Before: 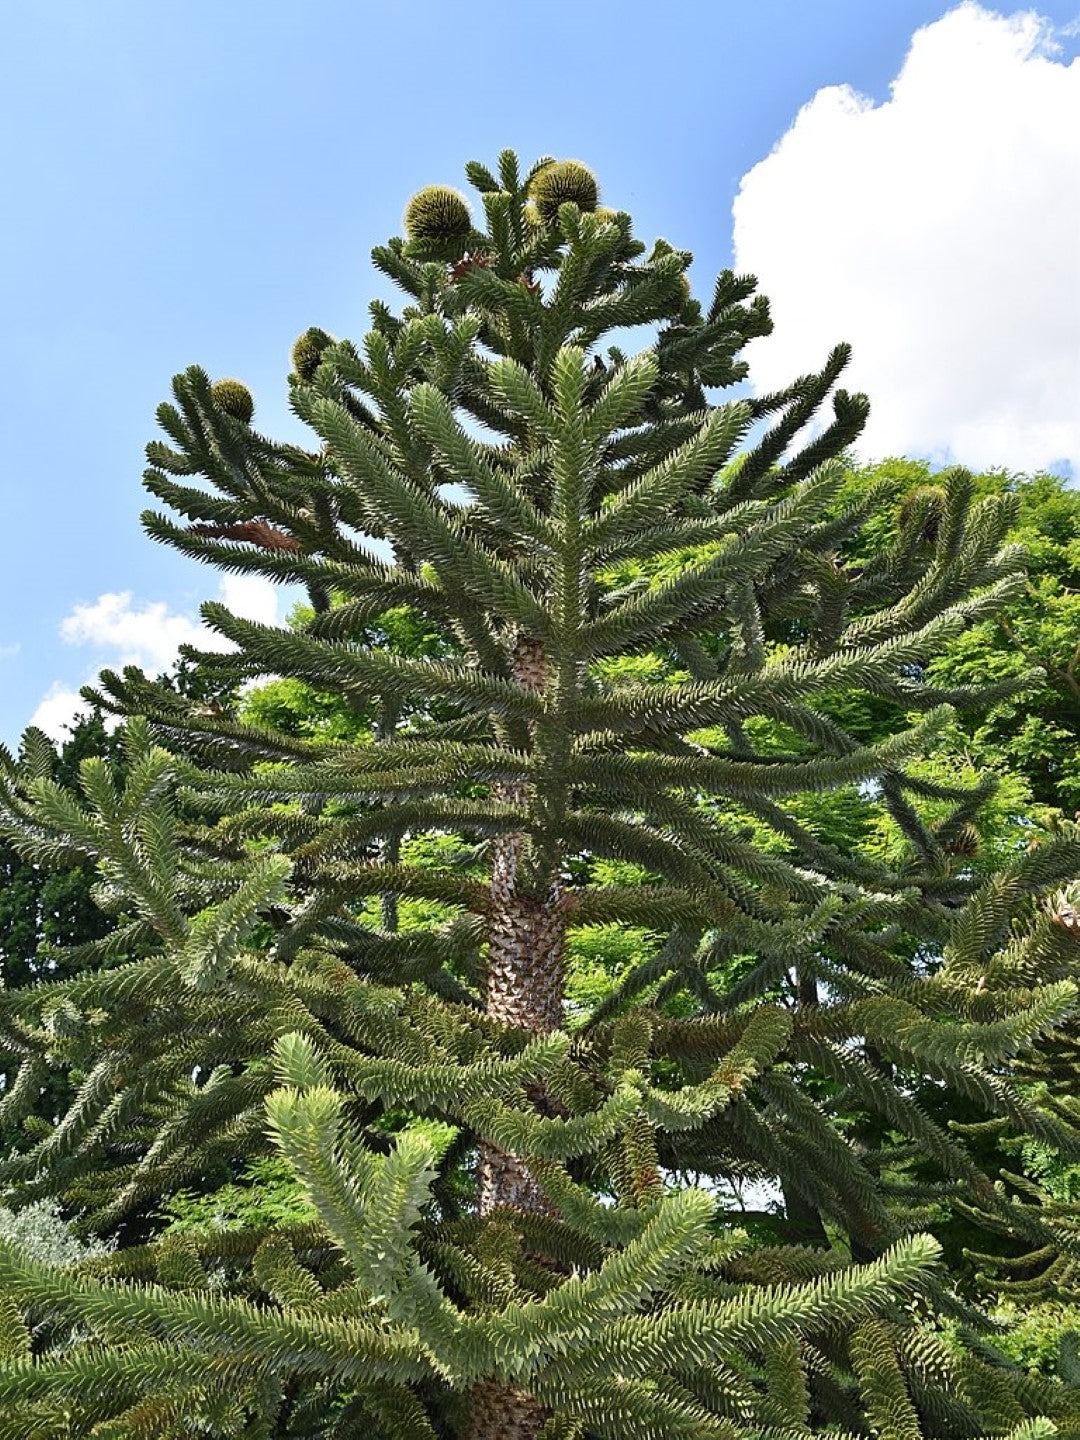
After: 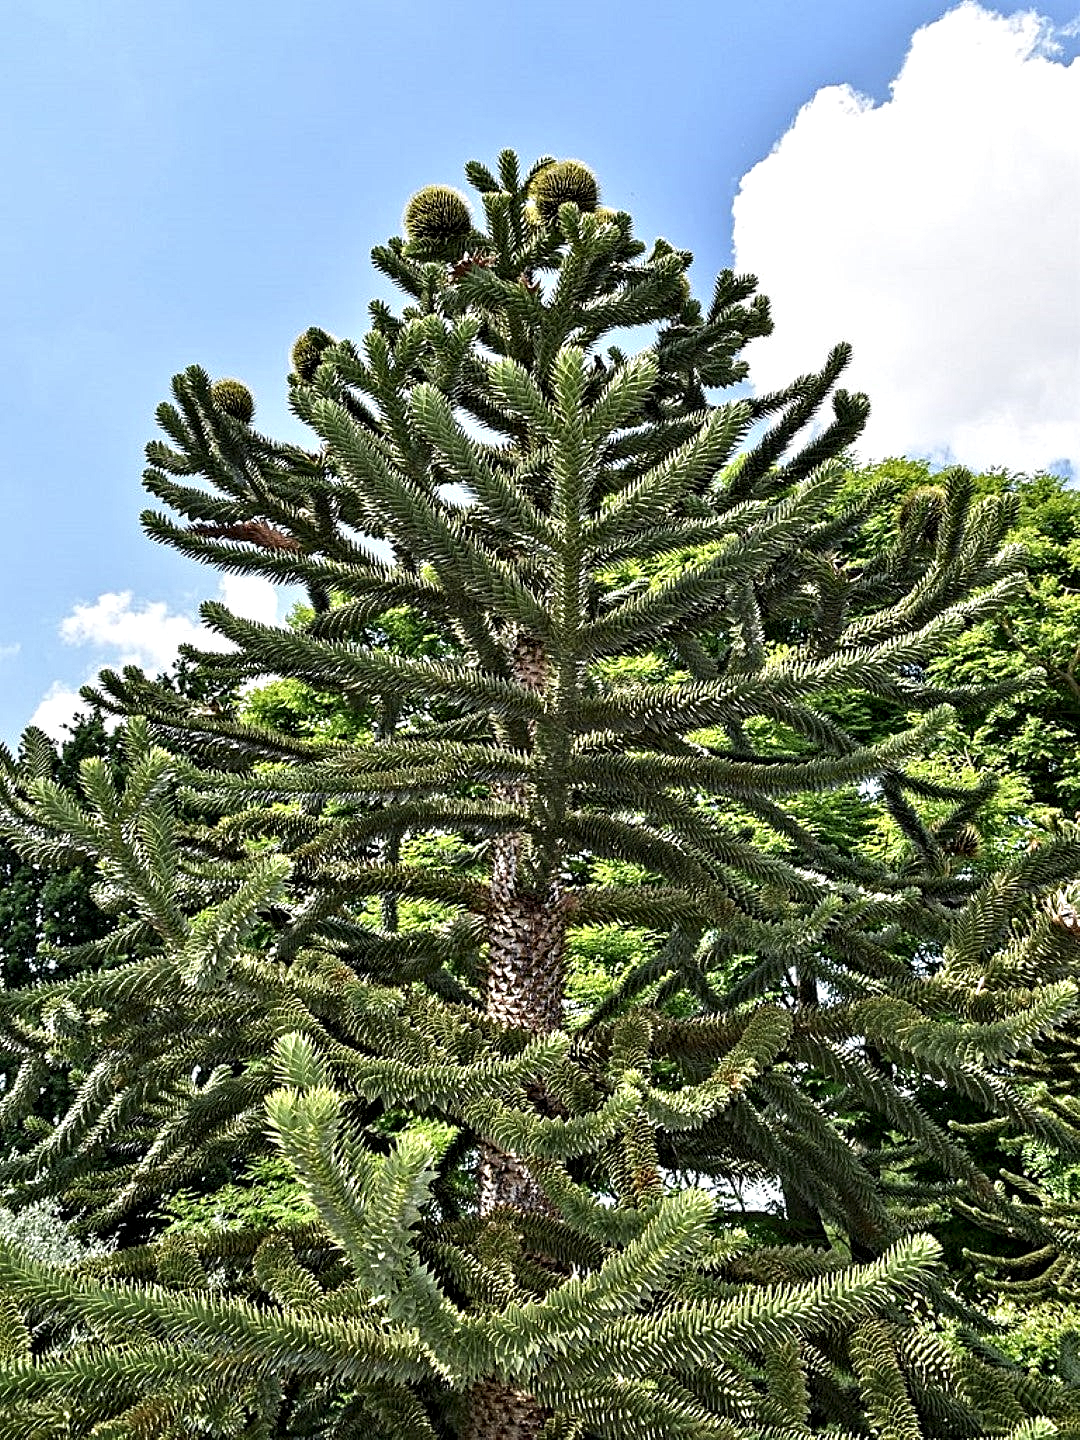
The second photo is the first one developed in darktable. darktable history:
contrast equalizer: octaves 7, y [[0.5, 0.542, 0.583, 0.625, 0.667, 0.708], [0.5 ×6], [0.5 ×6], [0 ×6], [0 ×6]]
white balance: emerald 1
